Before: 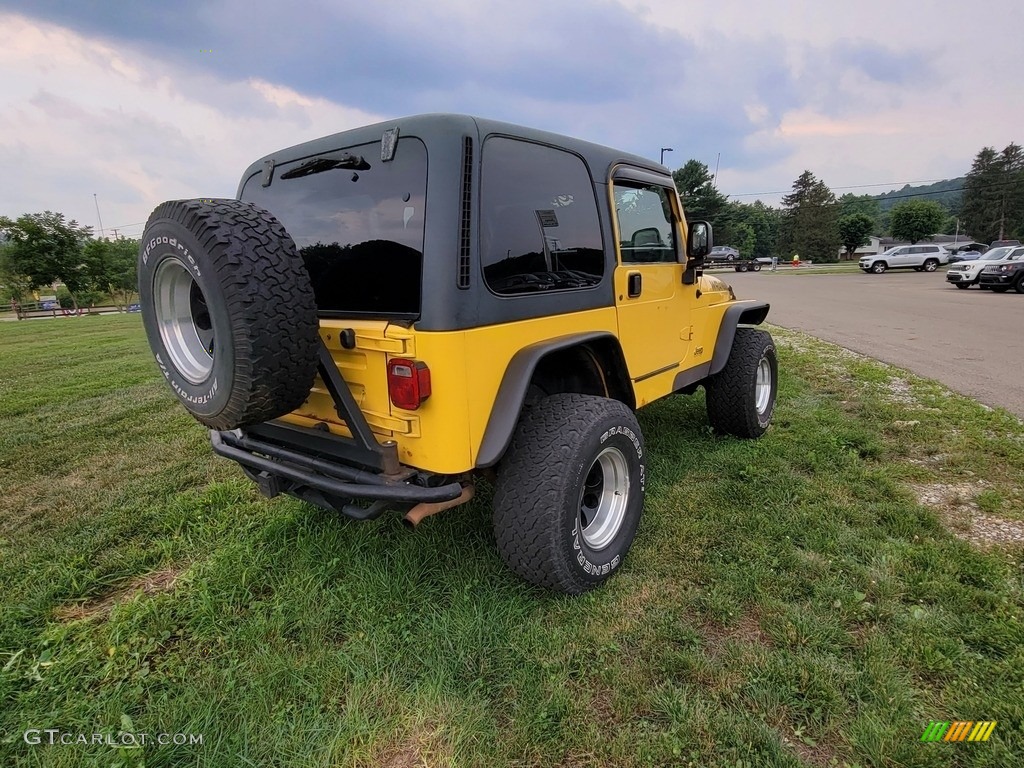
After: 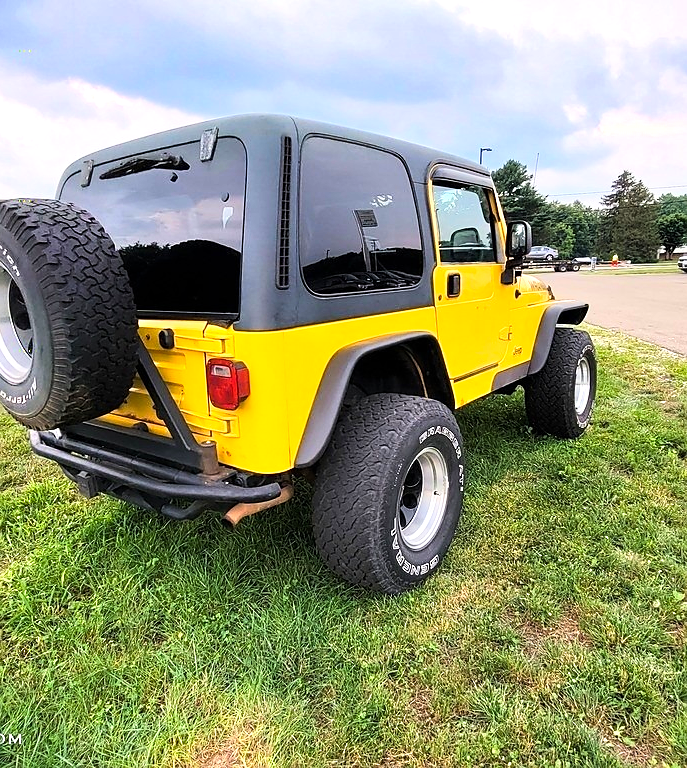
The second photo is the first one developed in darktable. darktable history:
color balance rgb: power › hue 208.75°, perceptual saturation grading › global saturation 0.463%, perceptual brilliance grading › global brilliance 3.204%, global vibrance 30.525%, contrast 10.315%
crop and rotate: left 17.749%, right 15.087%
tone equalizer: -7 EV 0.142 EV, -6 EV 0.575 EV, -5 EV 1.12 EV, -4 EV 1.33 EV, -3 EV 1.18 EV, -2 EV 0.6 EV, -1 EV 0.149 EV, edges refinement/feathering 500, mask exposure compensation -1.57 EV, preserve details guided filter
sharpen: radius 1.048, threshold 0.9
